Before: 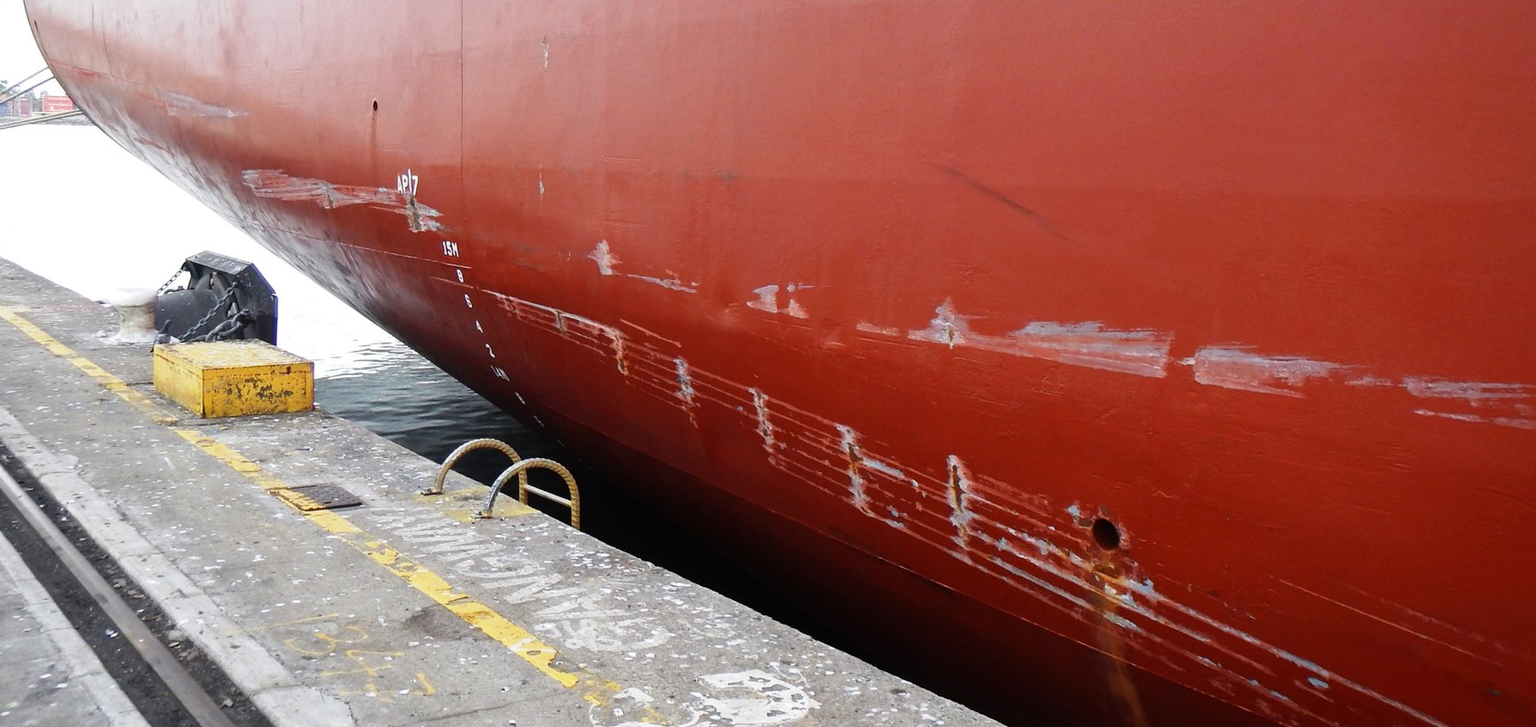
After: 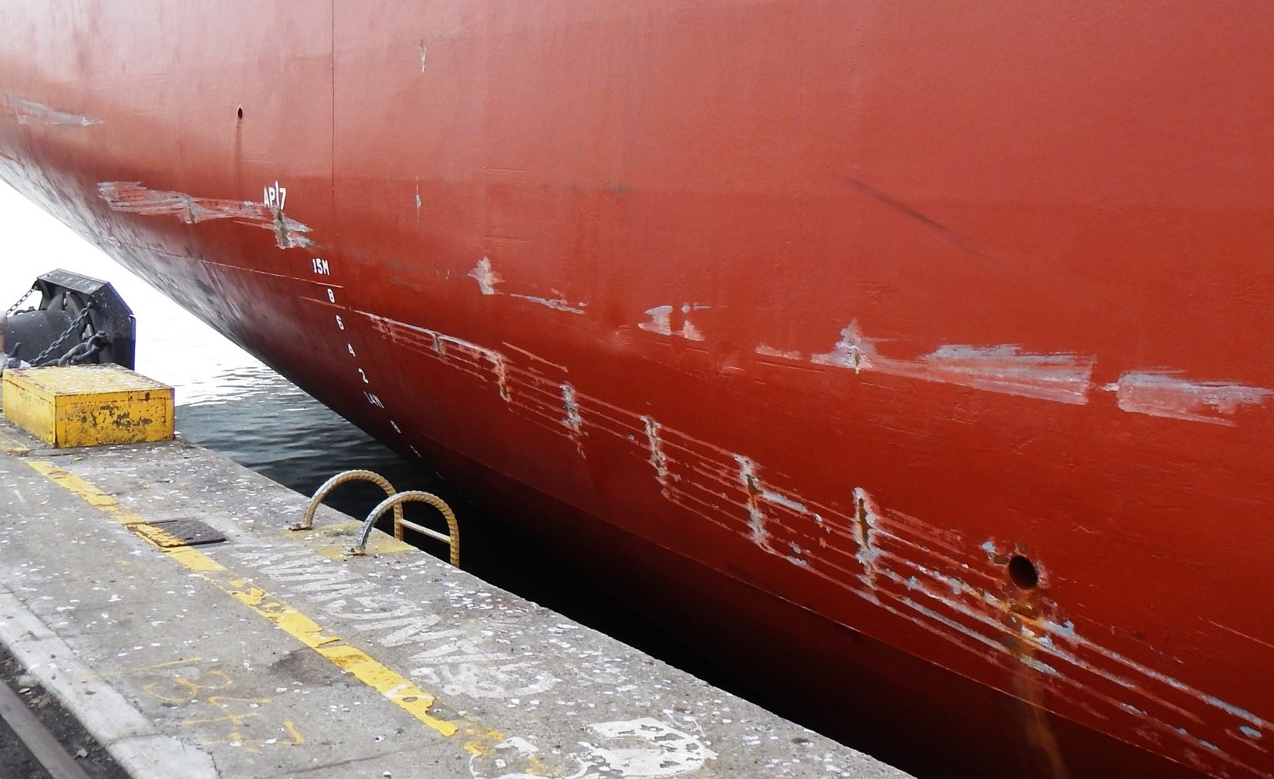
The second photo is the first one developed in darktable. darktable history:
crop: left 9.88%, right 12.664%
exposure: compensate highlight preservation false
